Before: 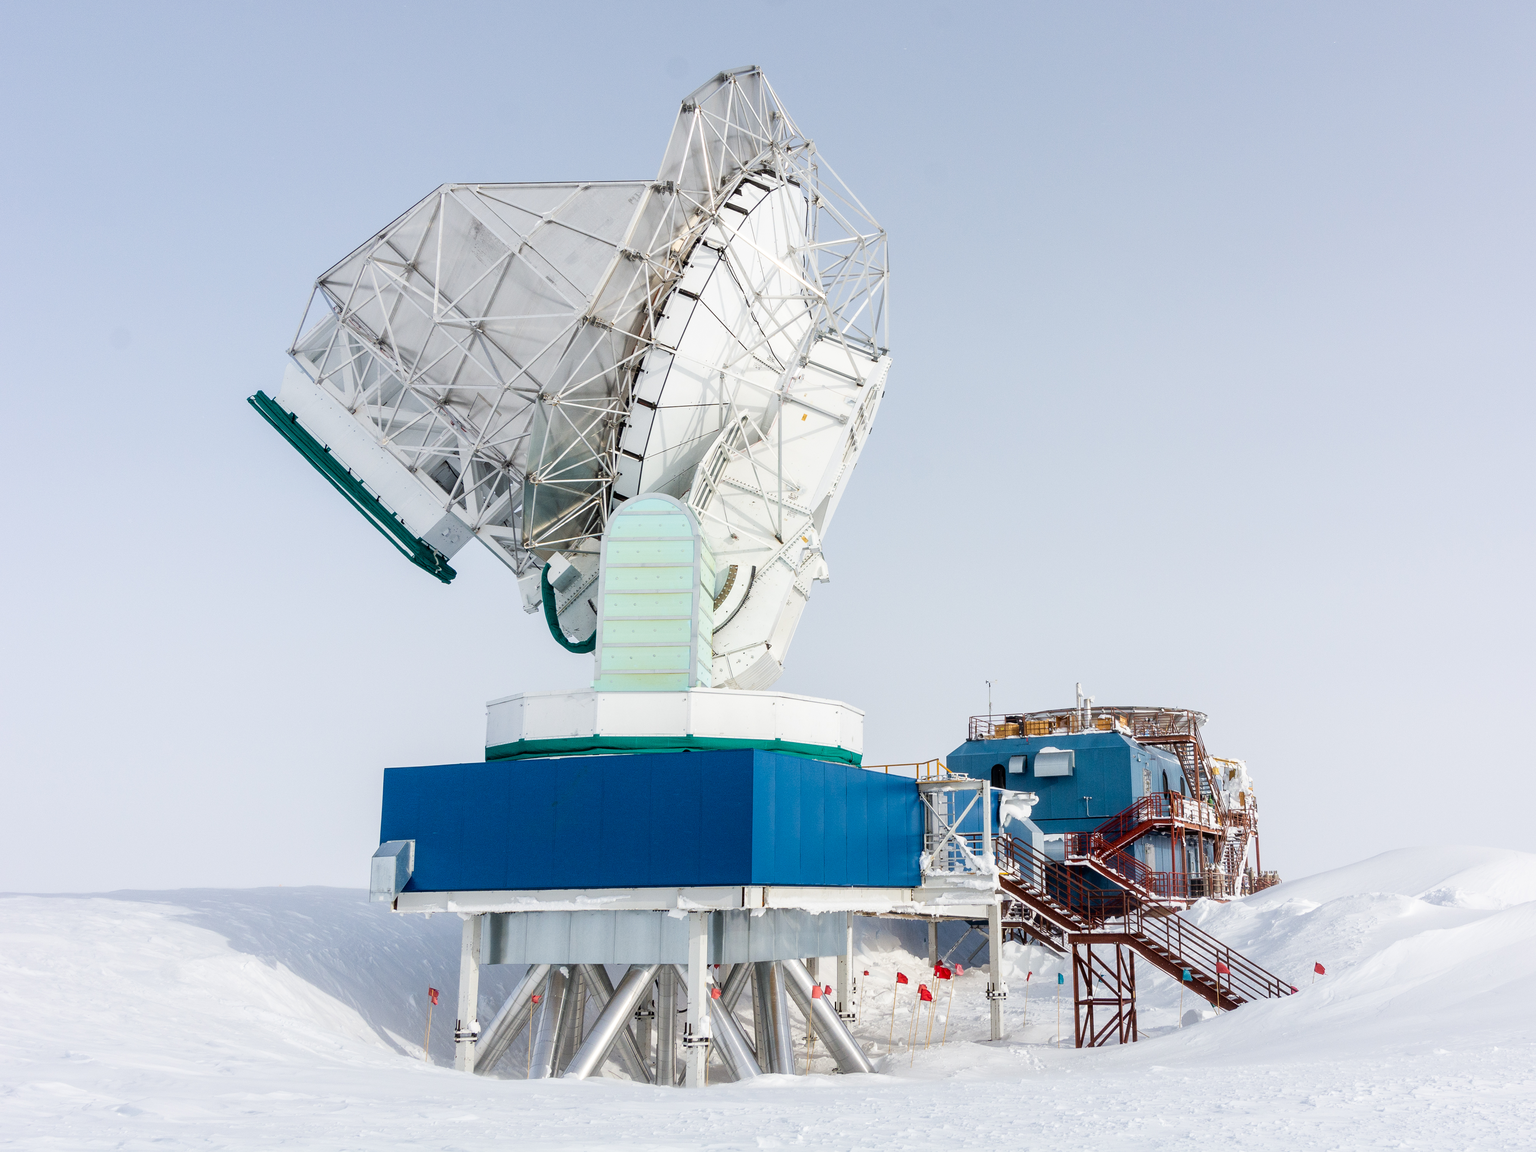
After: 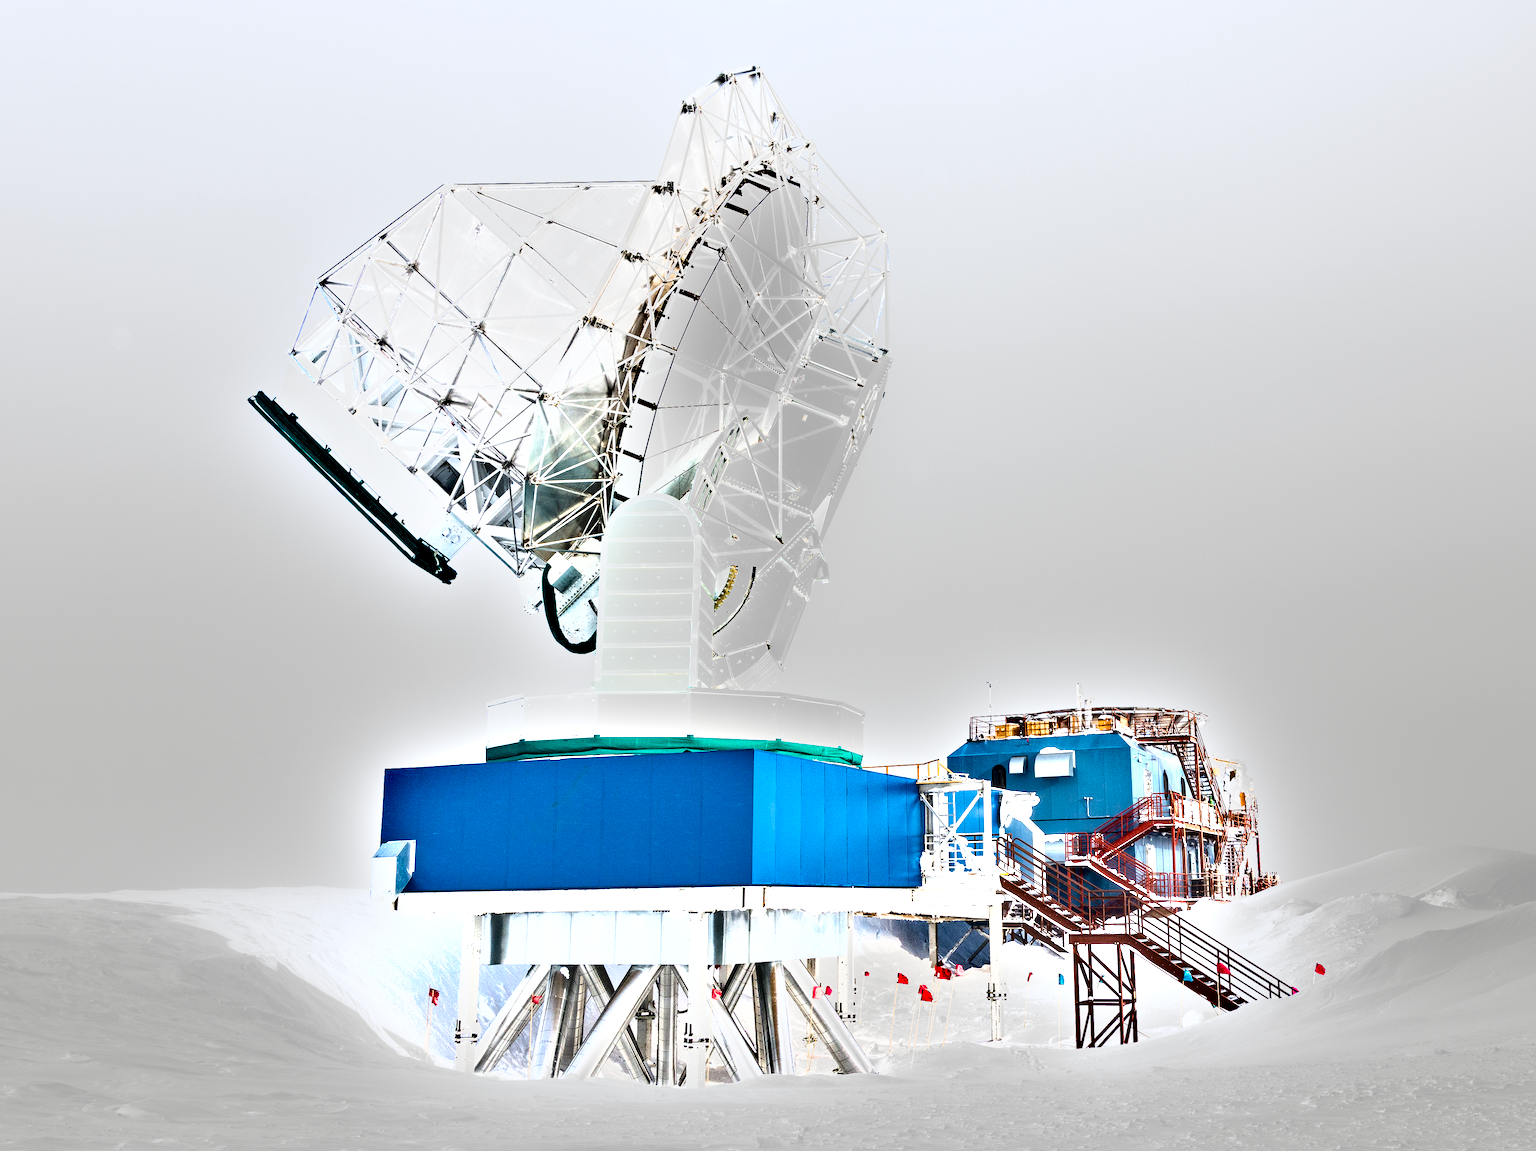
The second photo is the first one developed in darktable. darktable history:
shadows and highlights: shadows 12, white point adjustment 1.2, soften with gaussian
exposure: black level correction 0.001, exposure 0.5 EV, compensate exposure bias true, compensate highlight preservation false
